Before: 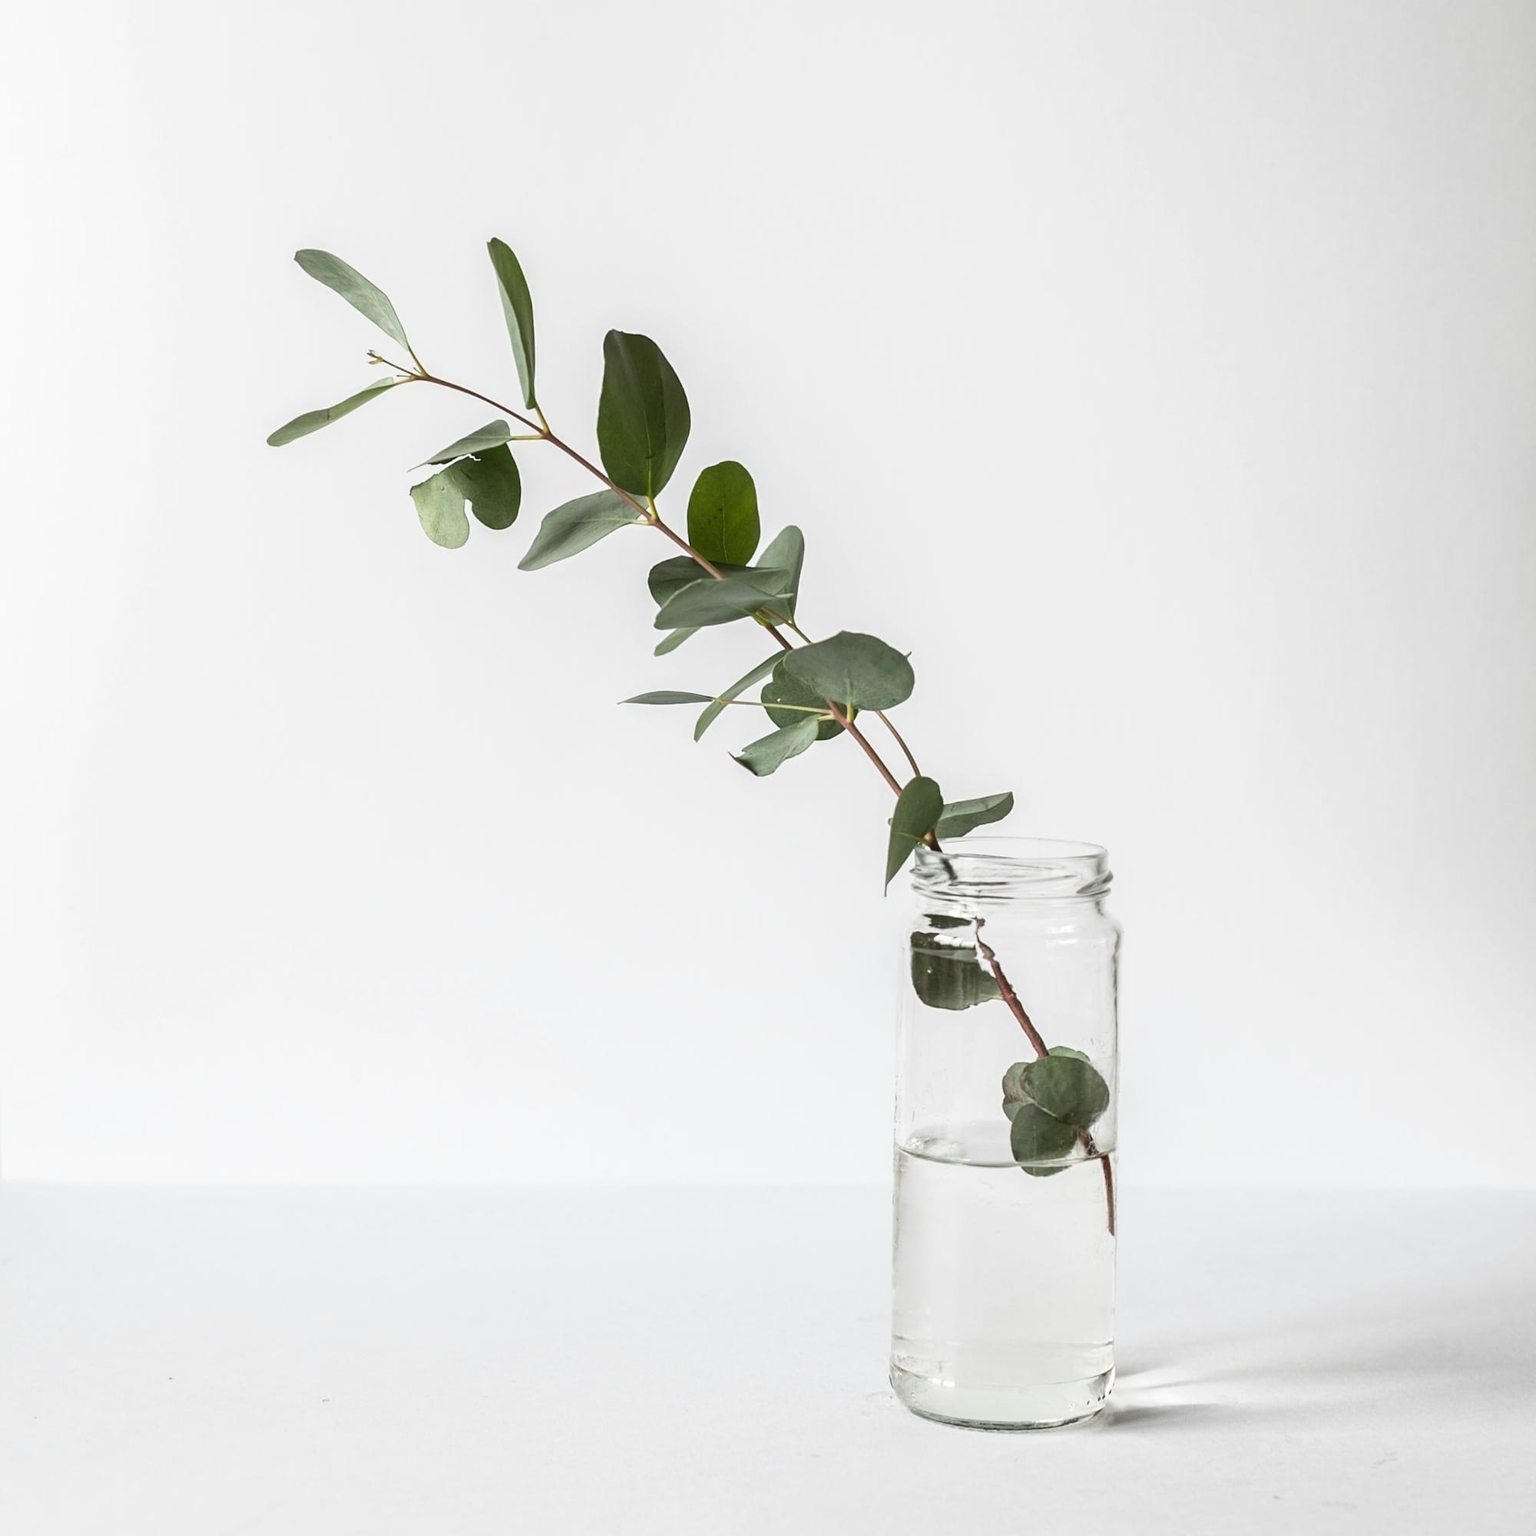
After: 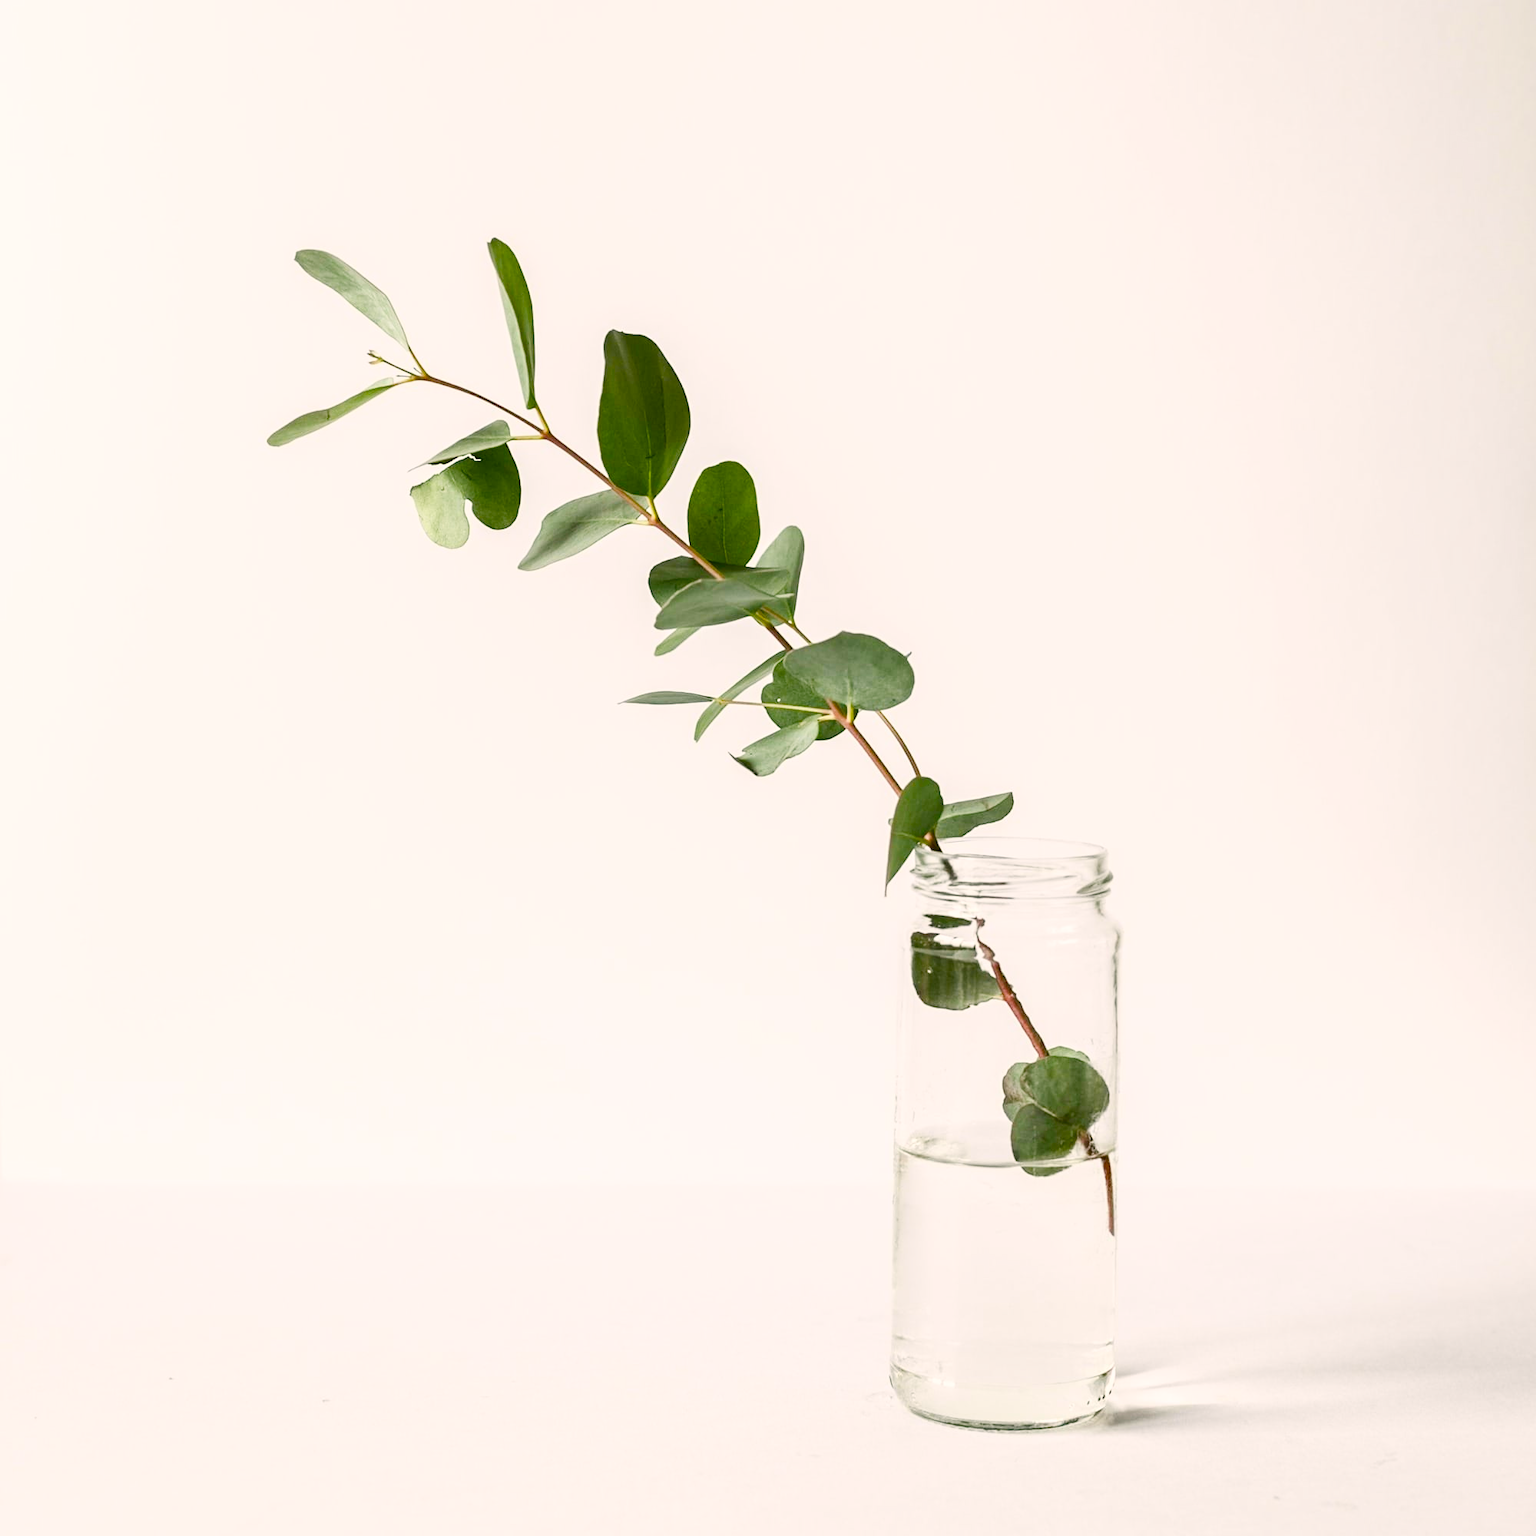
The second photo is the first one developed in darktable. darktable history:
color balance rgb: perceptual saturation grading › global saturation 24.78%, perceptual saturation grading › highlights -50.996%, perceptual saturation grading › mid-tones 19.422%, perceptual saturation grading › shadows 61.75%
contrast brightness saturation: contrast 0.197, brightness 0.161, saturation 0.224
color correction: highlights a* 4.24, highlights b* 4.96, shadows a* -7.36, shadows b* 4.82
